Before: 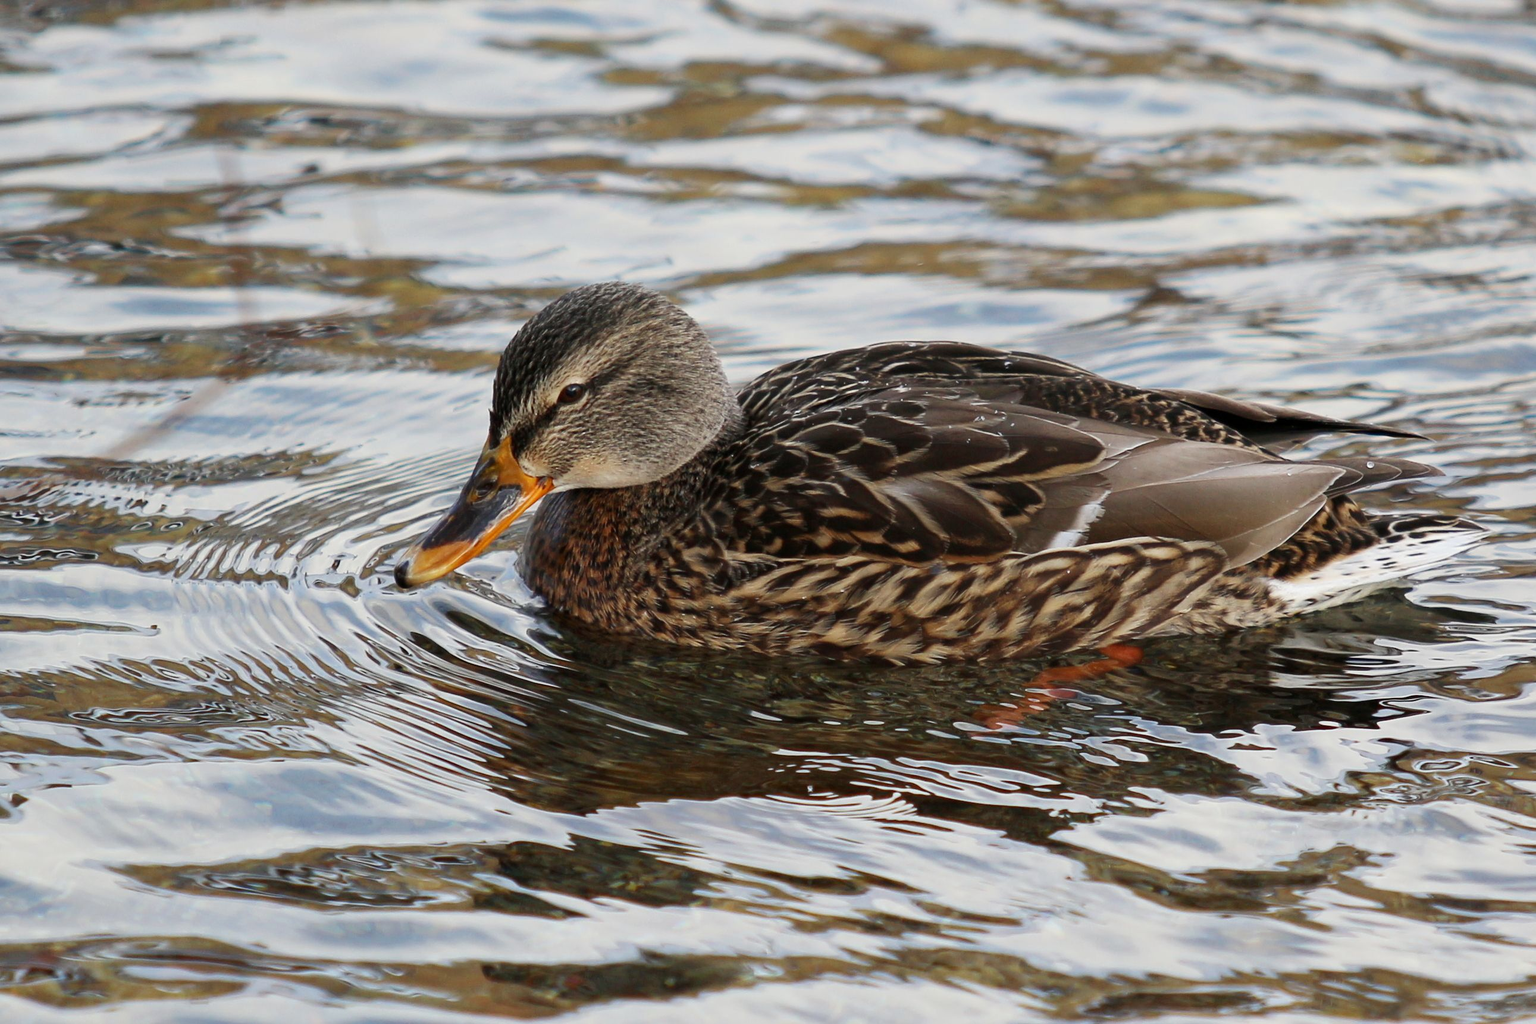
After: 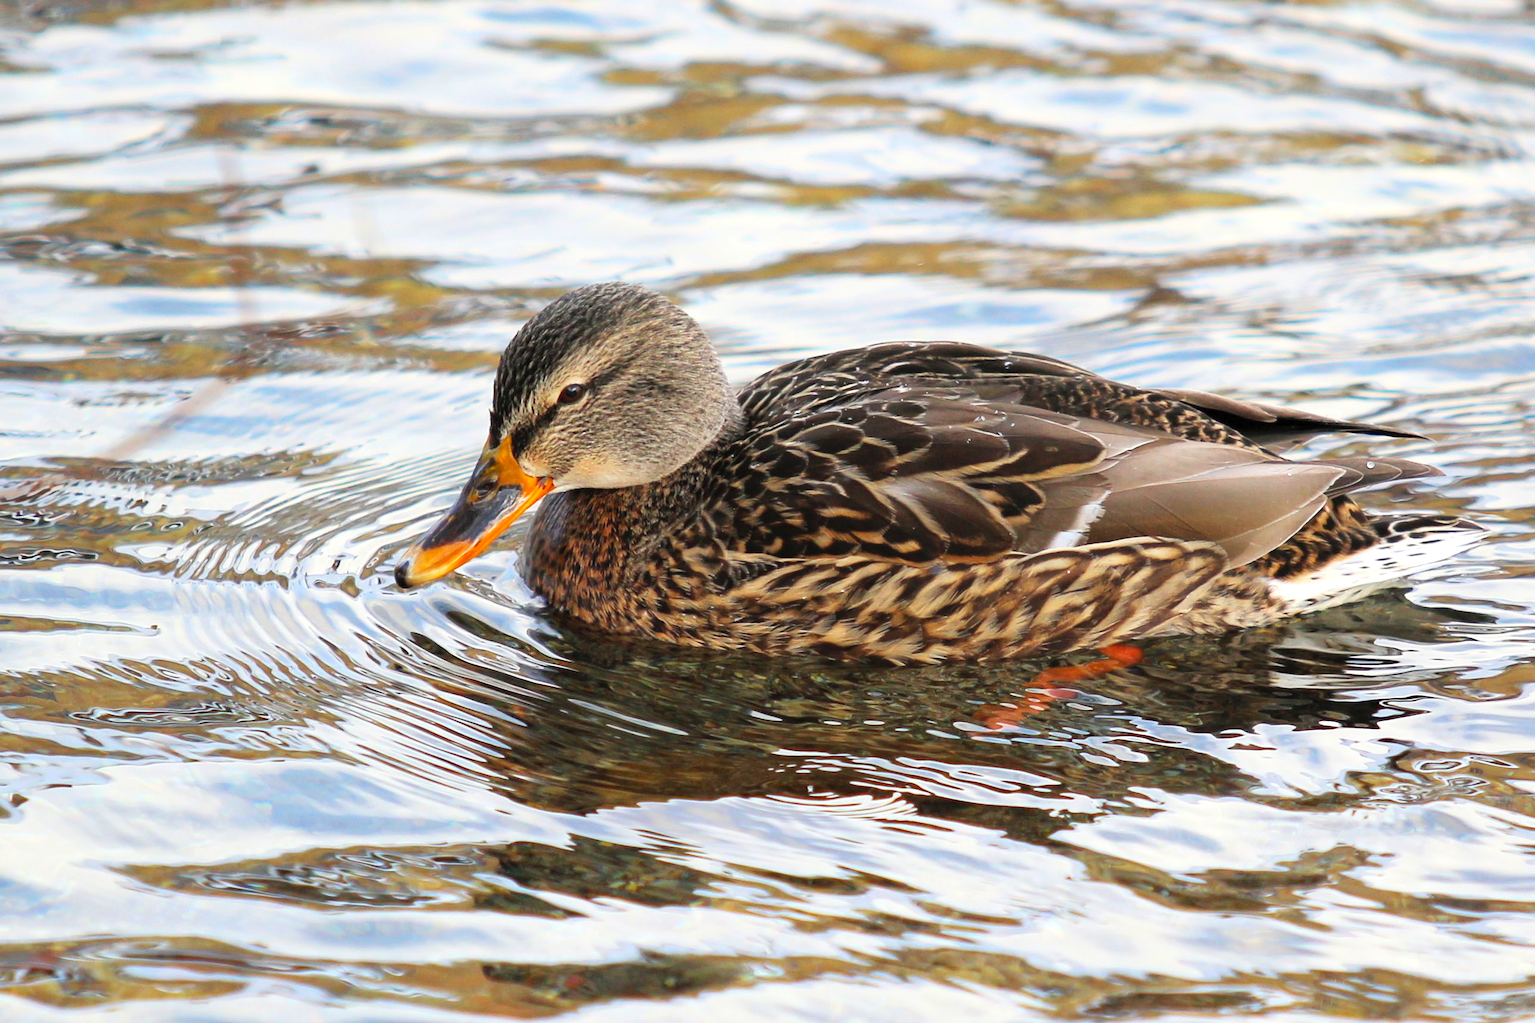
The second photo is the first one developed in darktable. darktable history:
contrast brightness saturation: contrast 0.066, brightness 0.176, saturation 0.4
tone equalizer: -8 EV -0.383 EV, -7 EV -0.392 EV, -6 EV -0.339 EV, -5 EV -0.233 EV, -3 EV 0.24 EV, -2 EV 0.326 EV, -1 EV 0.383 EV, +0 EV 0.426 EV
